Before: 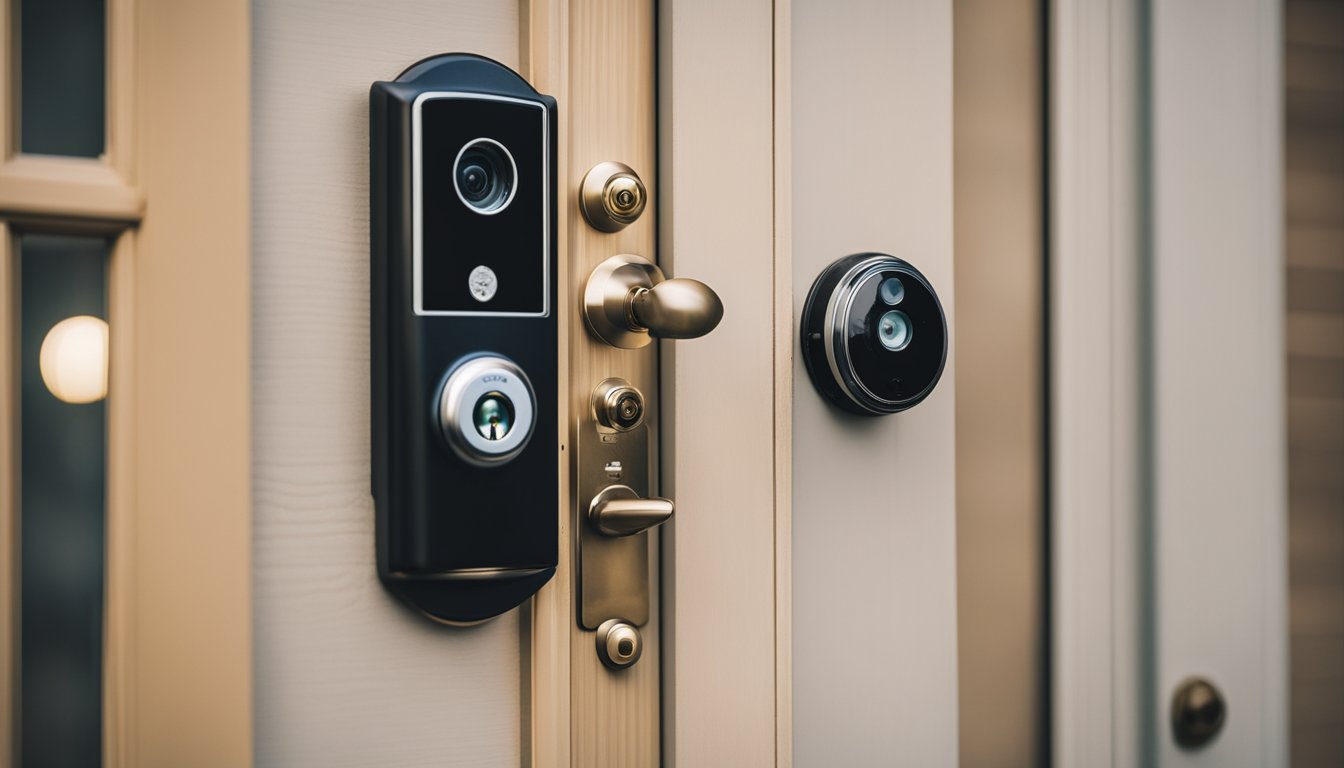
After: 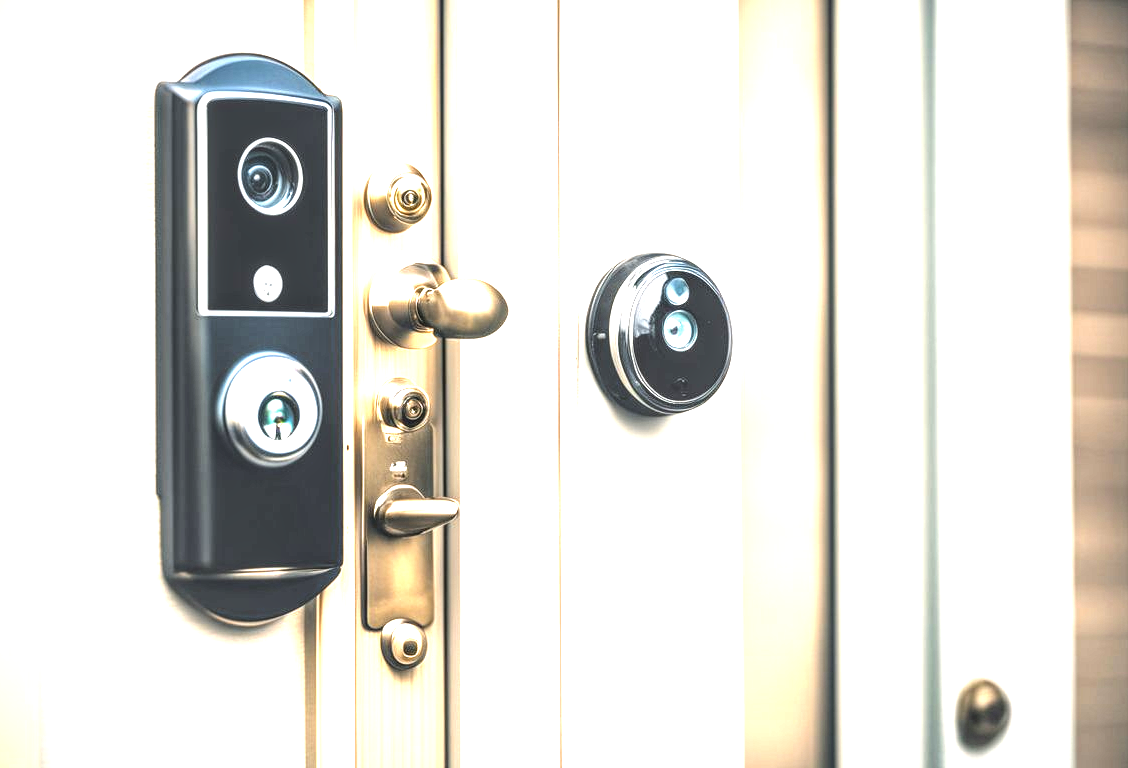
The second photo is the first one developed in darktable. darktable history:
crop: left 16.016%
tone equalizer: -8 EV -1.12 EV, -7 EV -1.05 EV, -6 EV -0.868 EV, -5 EV -0.573 EV, -3 EV 0.583 EV, -2 EV 0.847 EV, -1 EV 0.985 EV, +0 EV 1.07 EV, mask exposure compensation -0.487 EV
local contrast: highlights 62%, detail 143%, midtone range 0.434
exposure: black level correction 0, exposure 1.288 EV, compensate highlight preservation false
